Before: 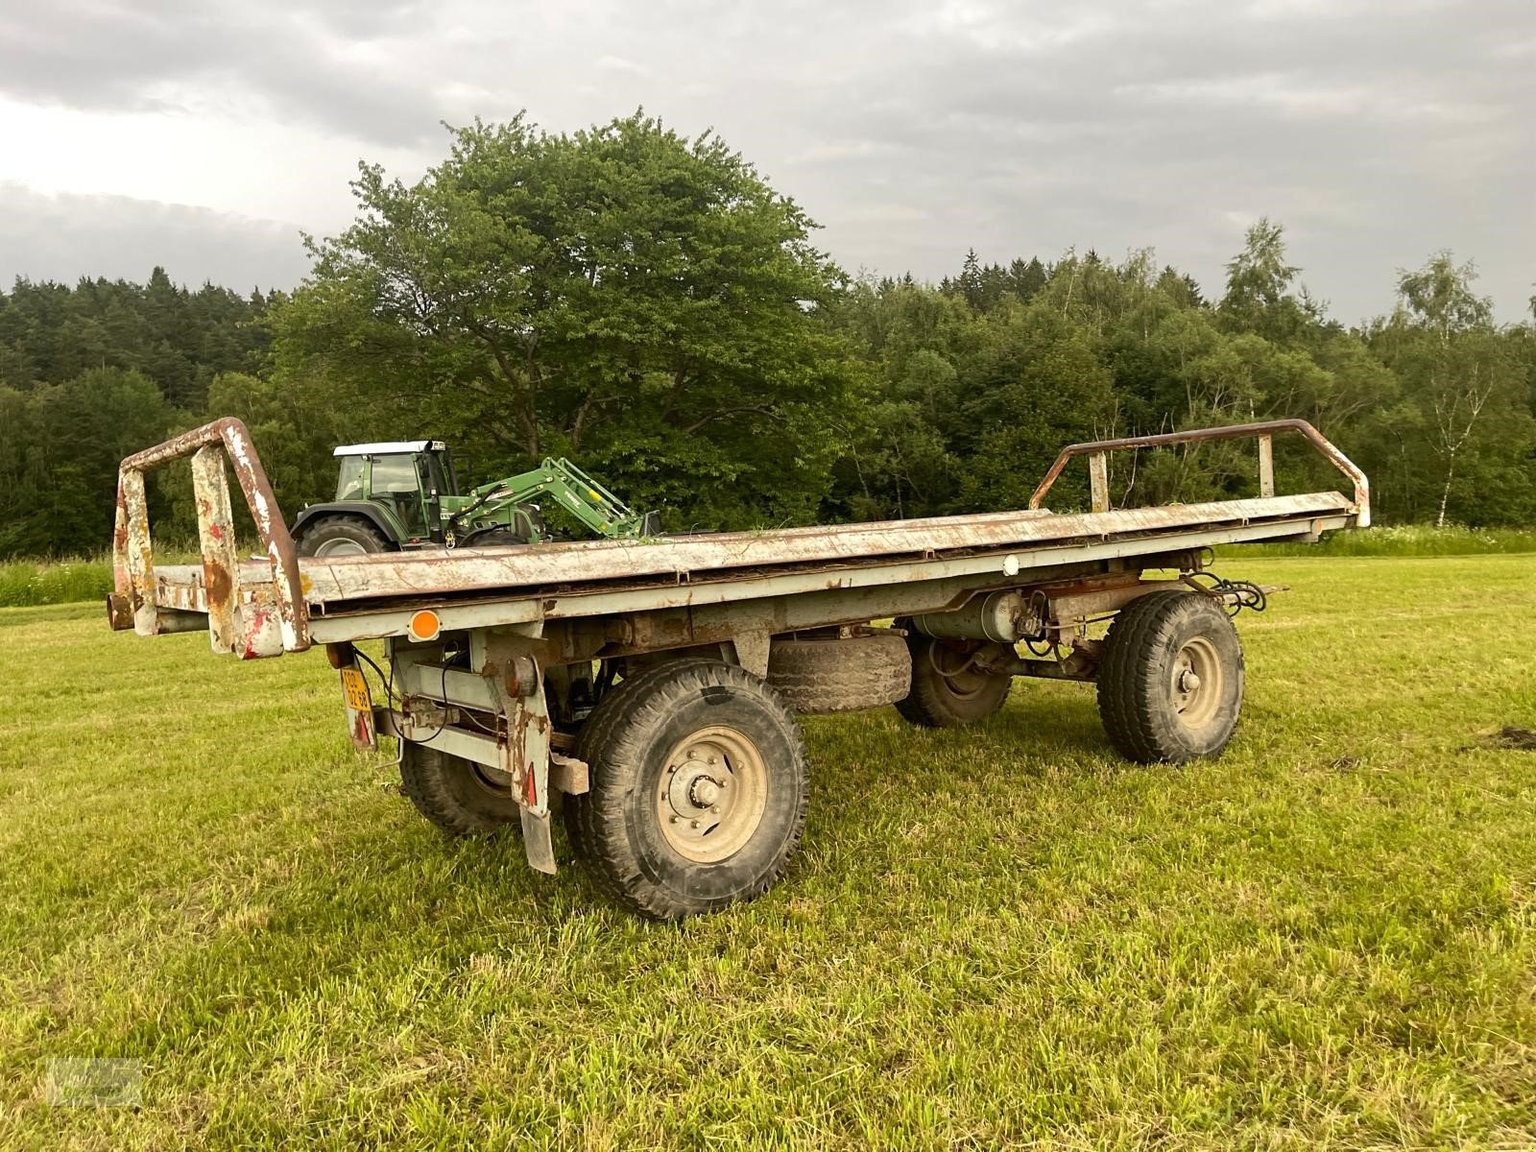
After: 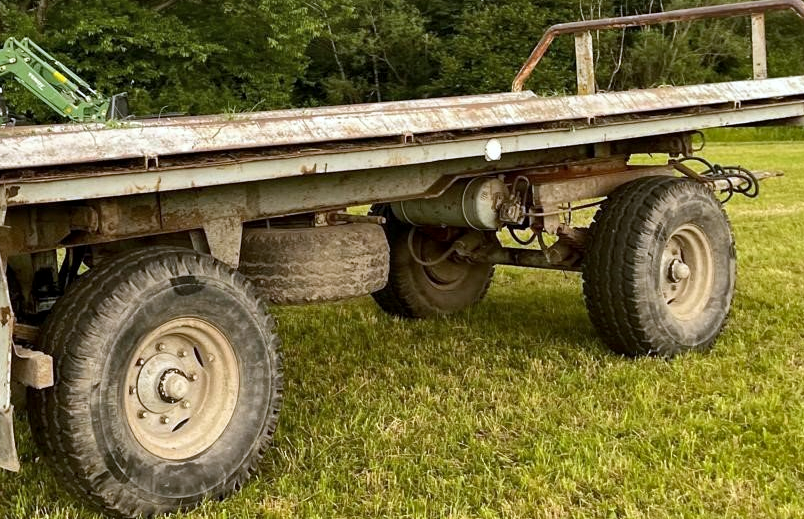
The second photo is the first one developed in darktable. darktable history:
crop: left 35.03%, top 36.625%, right 14.663%, bottom 20.057%
shadows and highlights: highlights color adjustment 0%, low approximation 0.01, soften with gaussian
white balance: red 0.967, blue 1.119, emerald 0.756
local contrast: highlights 100%, shadows 100%, detail 120%, midtone range 0.2
